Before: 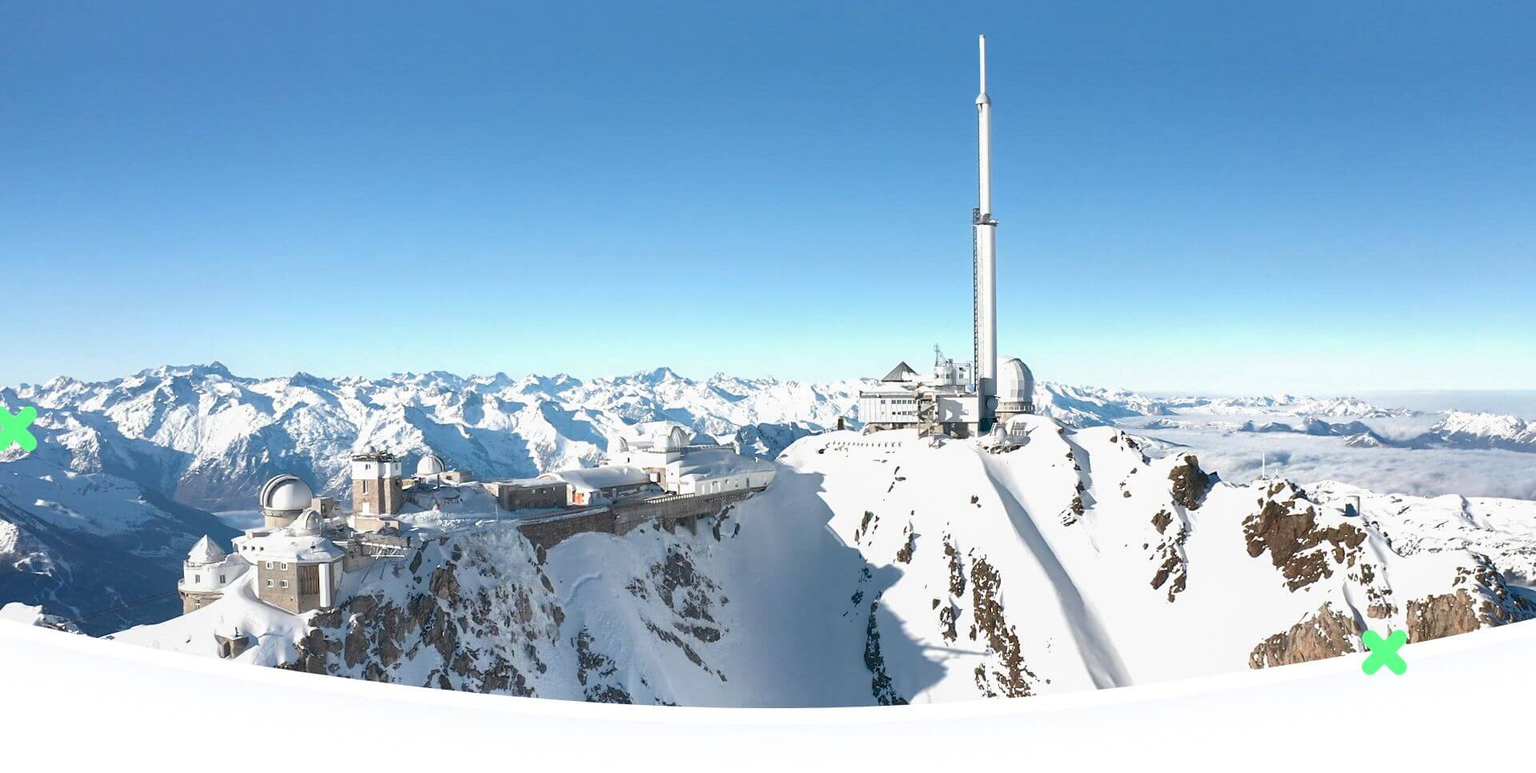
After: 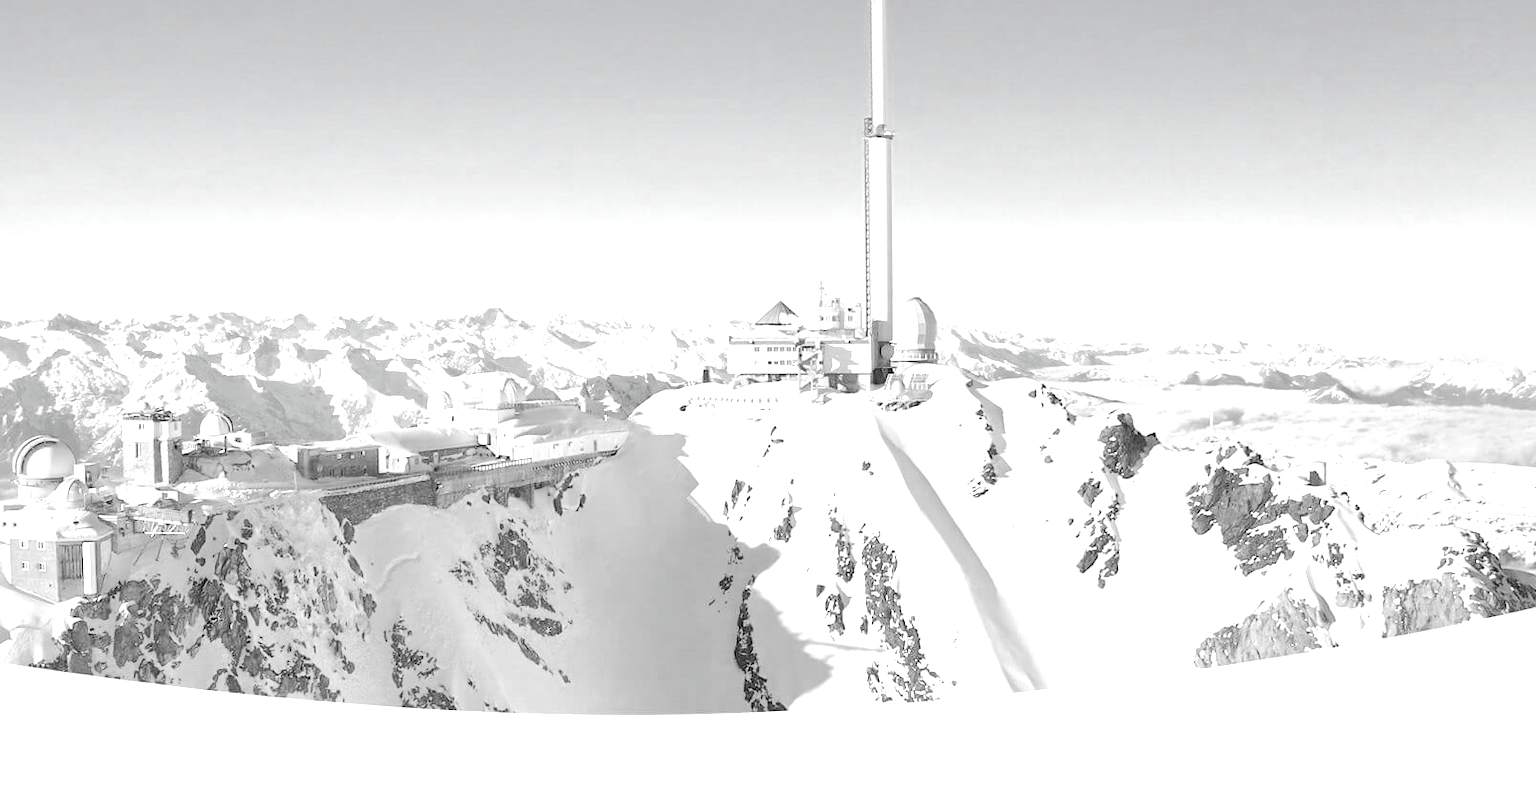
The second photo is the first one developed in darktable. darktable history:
haze removal: compatibility mode true
tone equalizer: -8 EV 1.97 EV, -7 EV 2 EV, -6 EV 1.98 EV, -5 EV 1.98 EV, -4 EV 1.99 EV, -3 EV 1.47 EV, -2 EV 0.986 EV, -1 EV 0.514 EV, edges refinement/feathering 500, mask exposure compensation -1.57 EV, preserve details no
color zones: curves: ch0 [(0.004, 0.305) (0.261, 0.623) (0.389, 0.399) (0.708, 0.571) (0.947, 0.34)]; ch1 [(0.025, 0.645) (0.229, 0.584) (0.326, 0.551) (0.484, 0.262) (0.757, 0.643)]
contrast brightness saturation: saturation -0.988
local contrast: mode bilateral grid, contrast 20, coarseness 49, detail 121%, midtone range 0.2
crop: left 16.291%, top 14.186%
